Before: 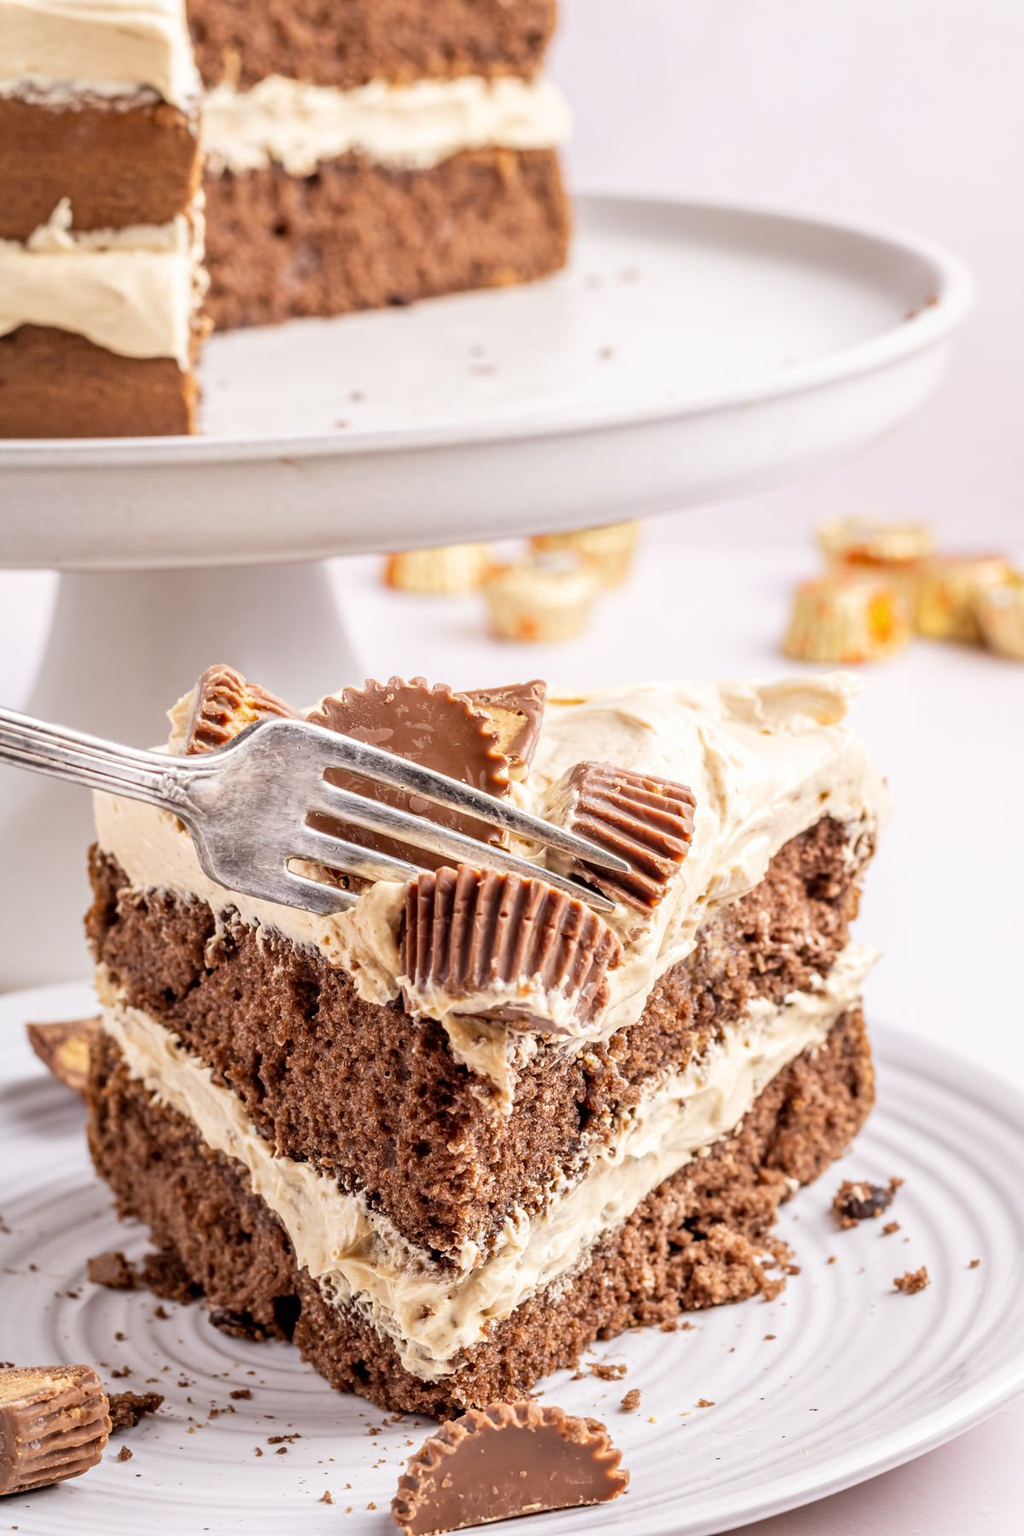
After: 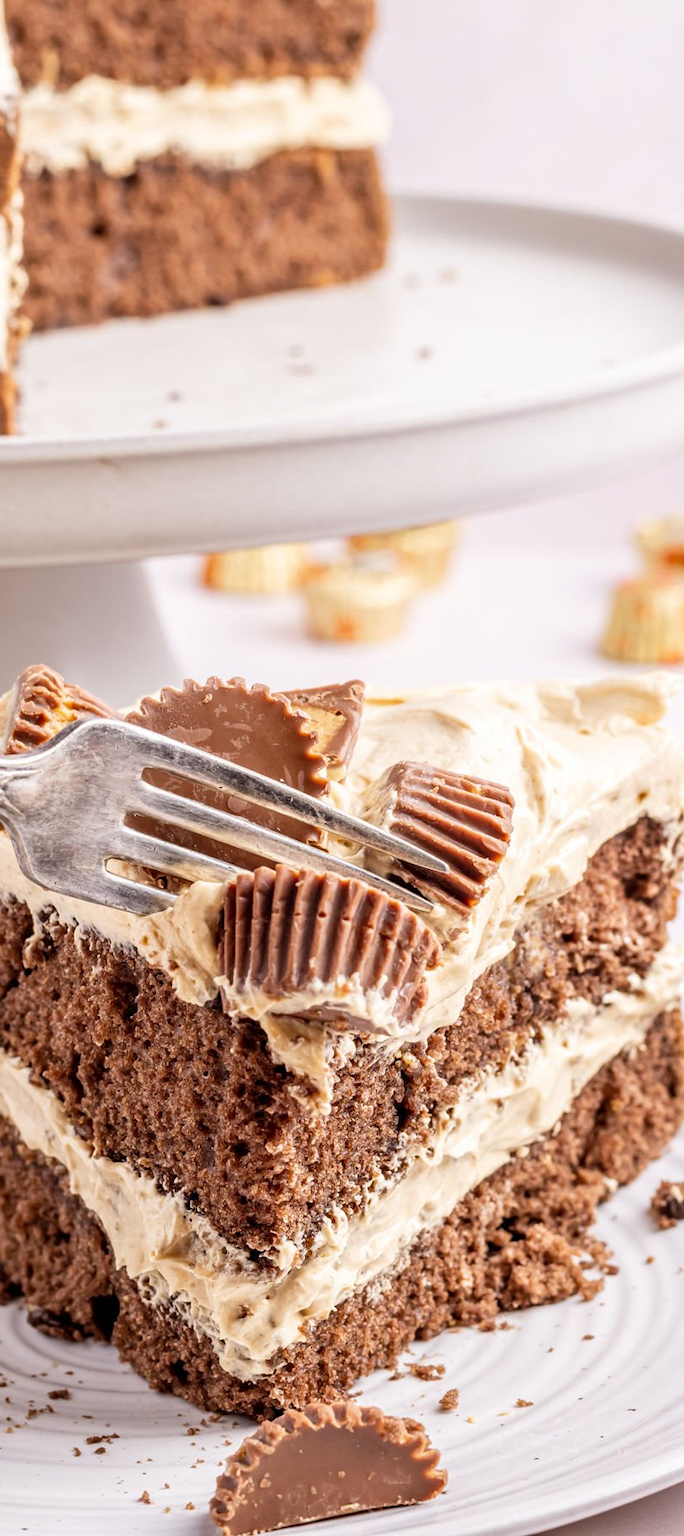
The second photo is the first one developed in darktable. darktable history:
crop and rotate: left 17.791%, right 15.358%
